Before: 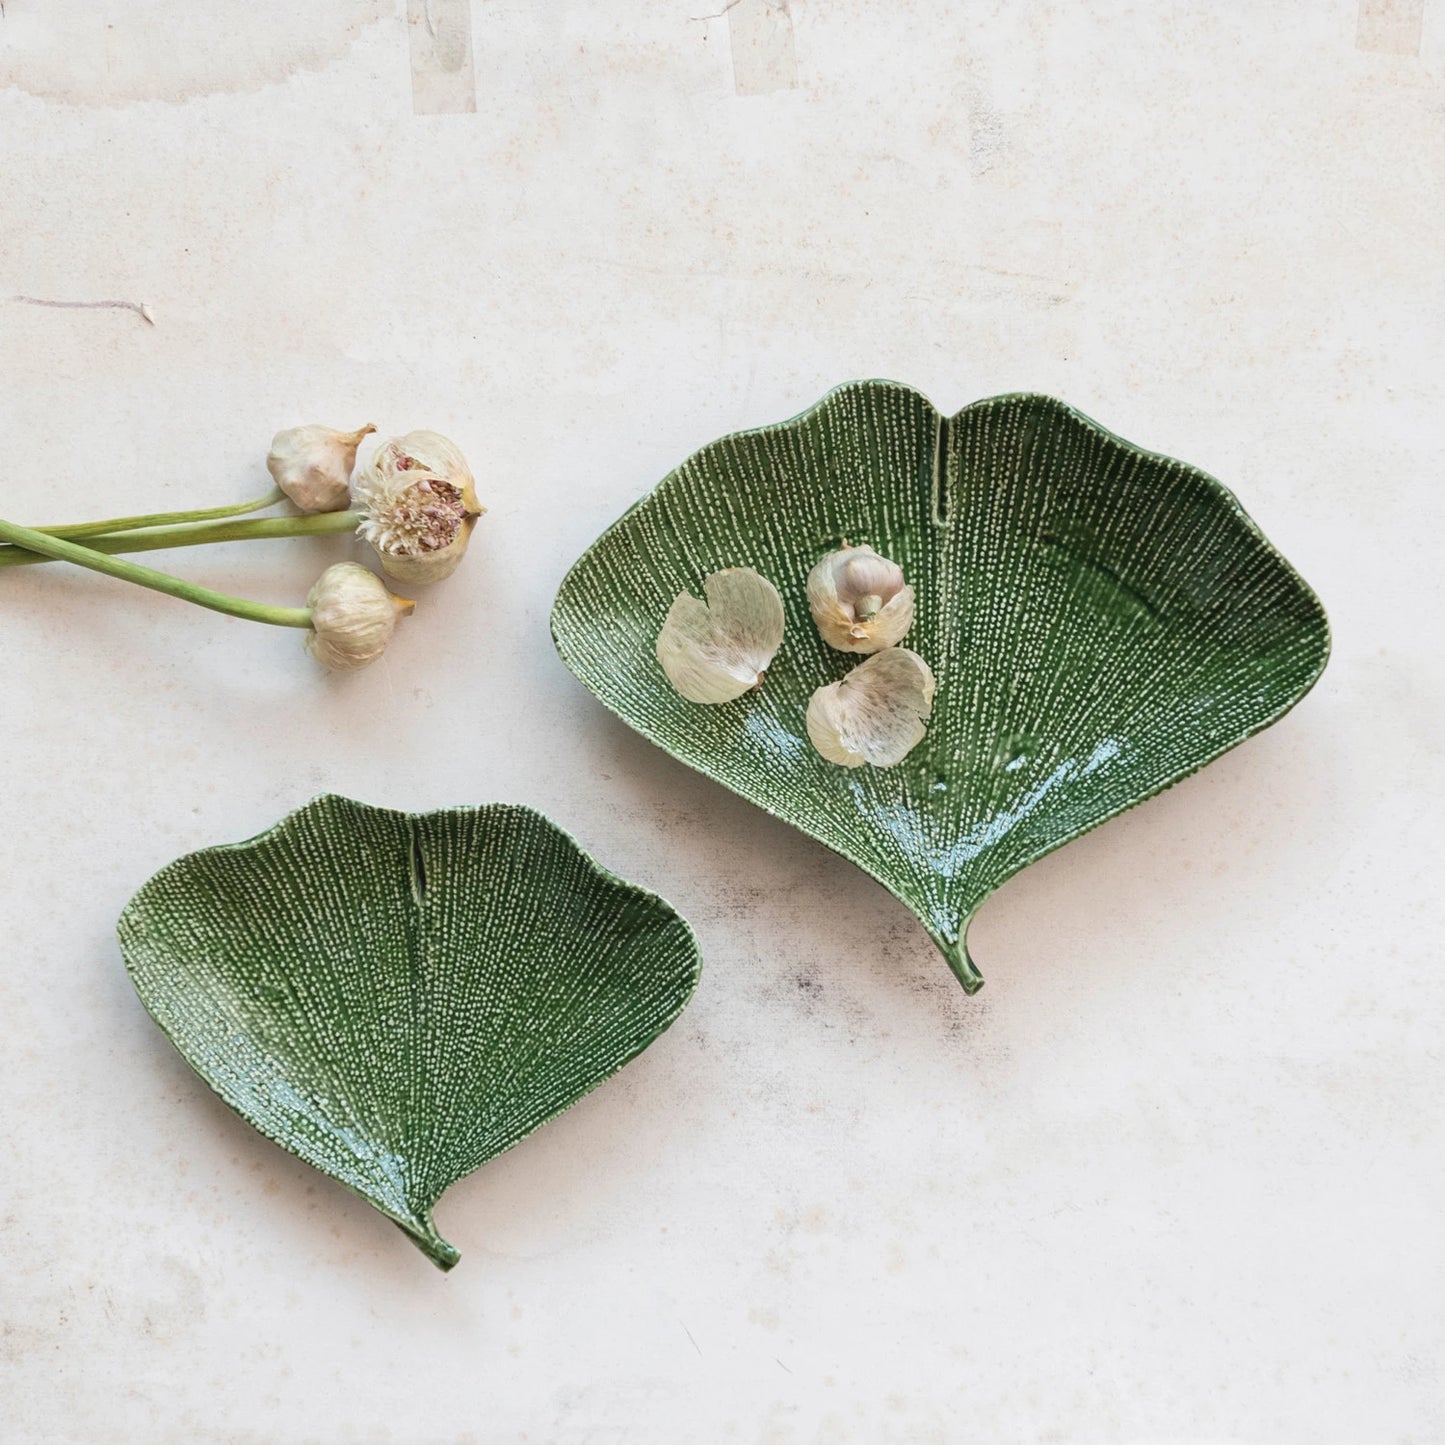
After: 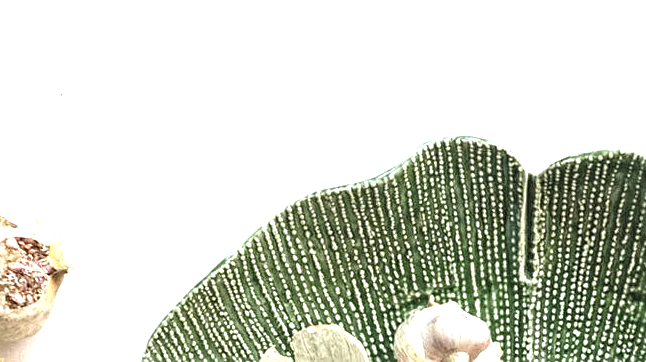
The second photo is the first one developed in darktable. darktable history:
contrast brightness saturation: saturation -0.17
exposure: black level correction 0, exposure 1.2 EV, compensate highlight preservation false
crop: left 28.64%, top 16.832%, right 26.637%, bottom 58.055%
local contrast: highlights 40%, shadows 60%, detail 136%, midtone range 0.514
sharpen: on, module defaults
